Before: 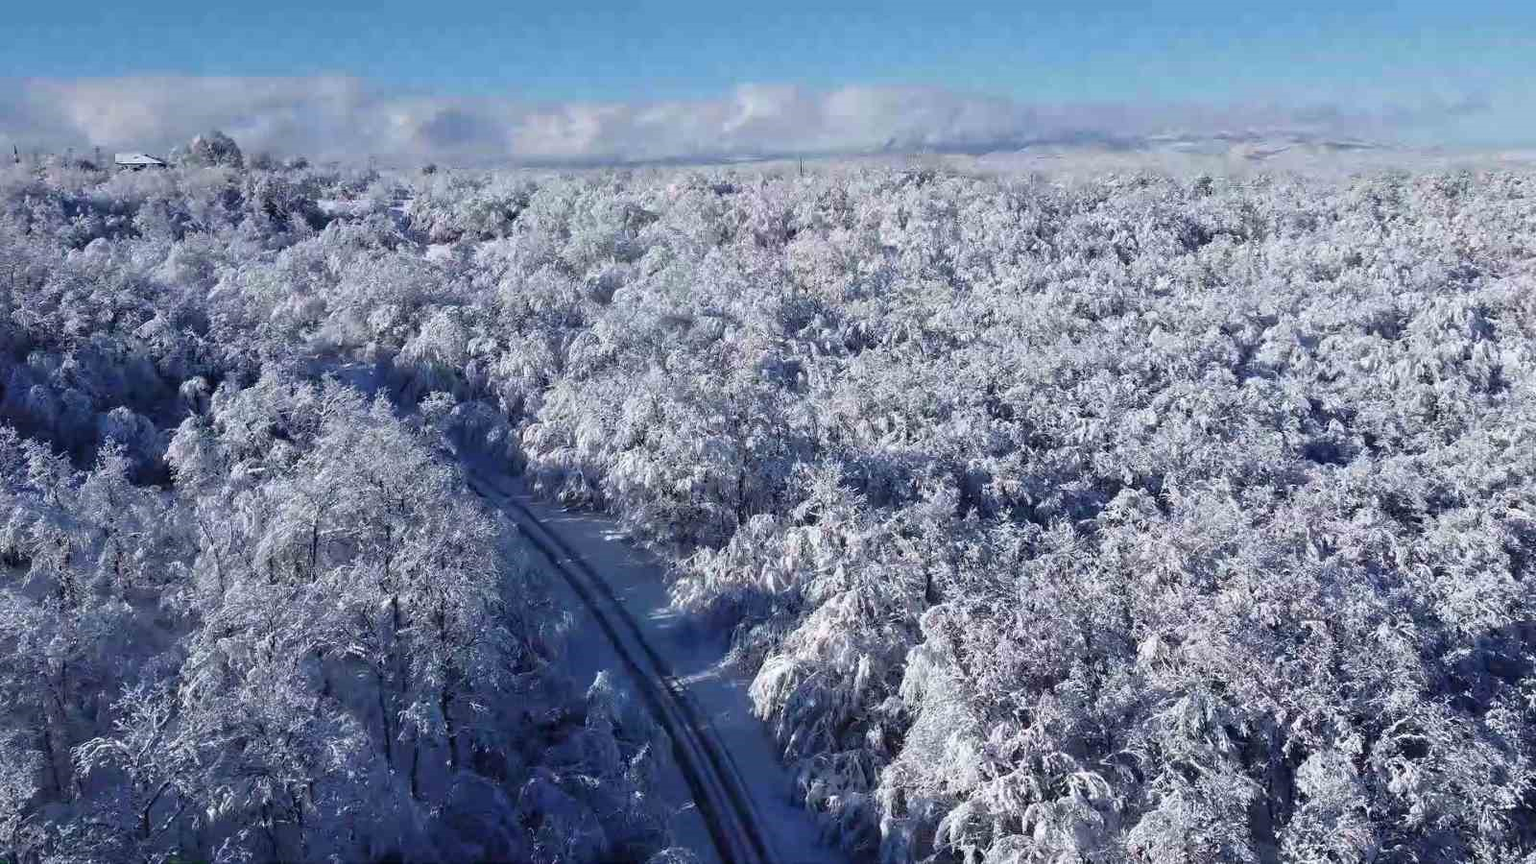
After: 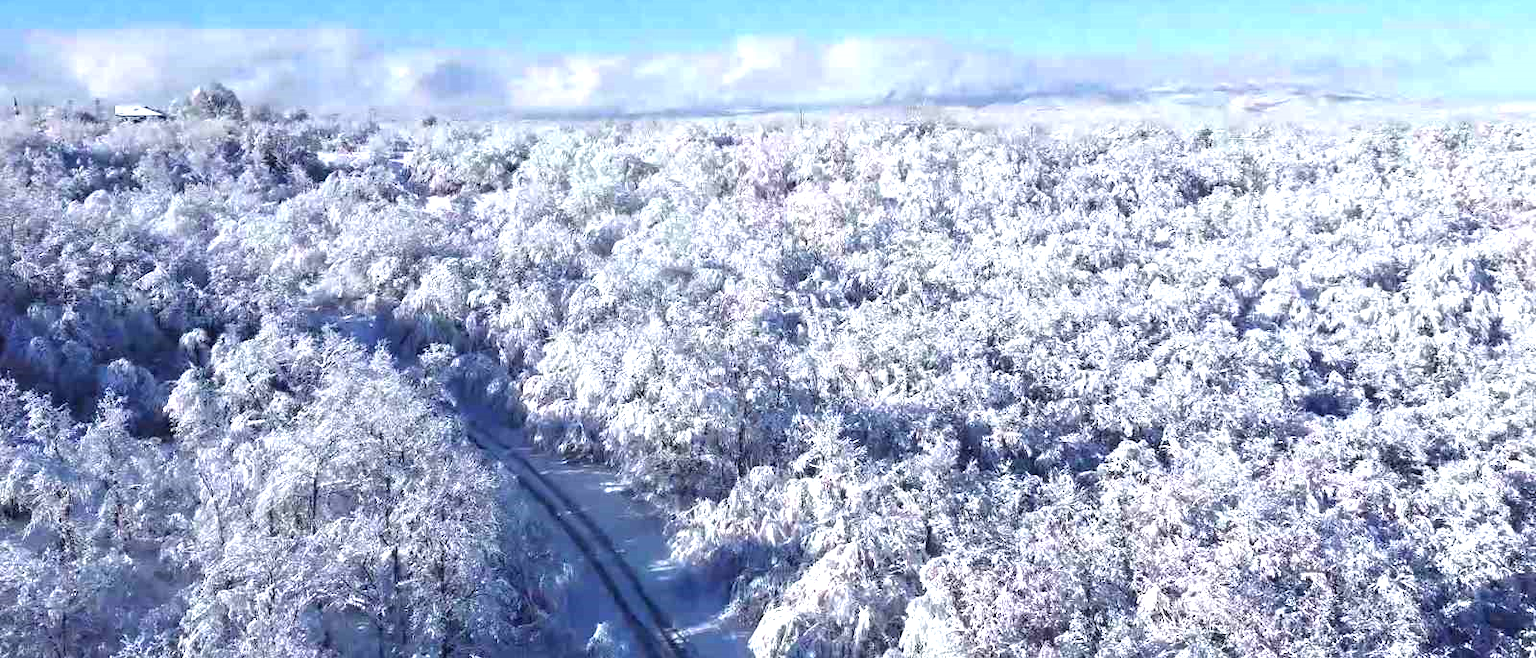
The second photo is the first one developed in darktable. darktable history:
crop: top 5.631%, bottom 18.092%
exposure: black level correction 0, exposure 1 EV, compensate highlight preservation false
